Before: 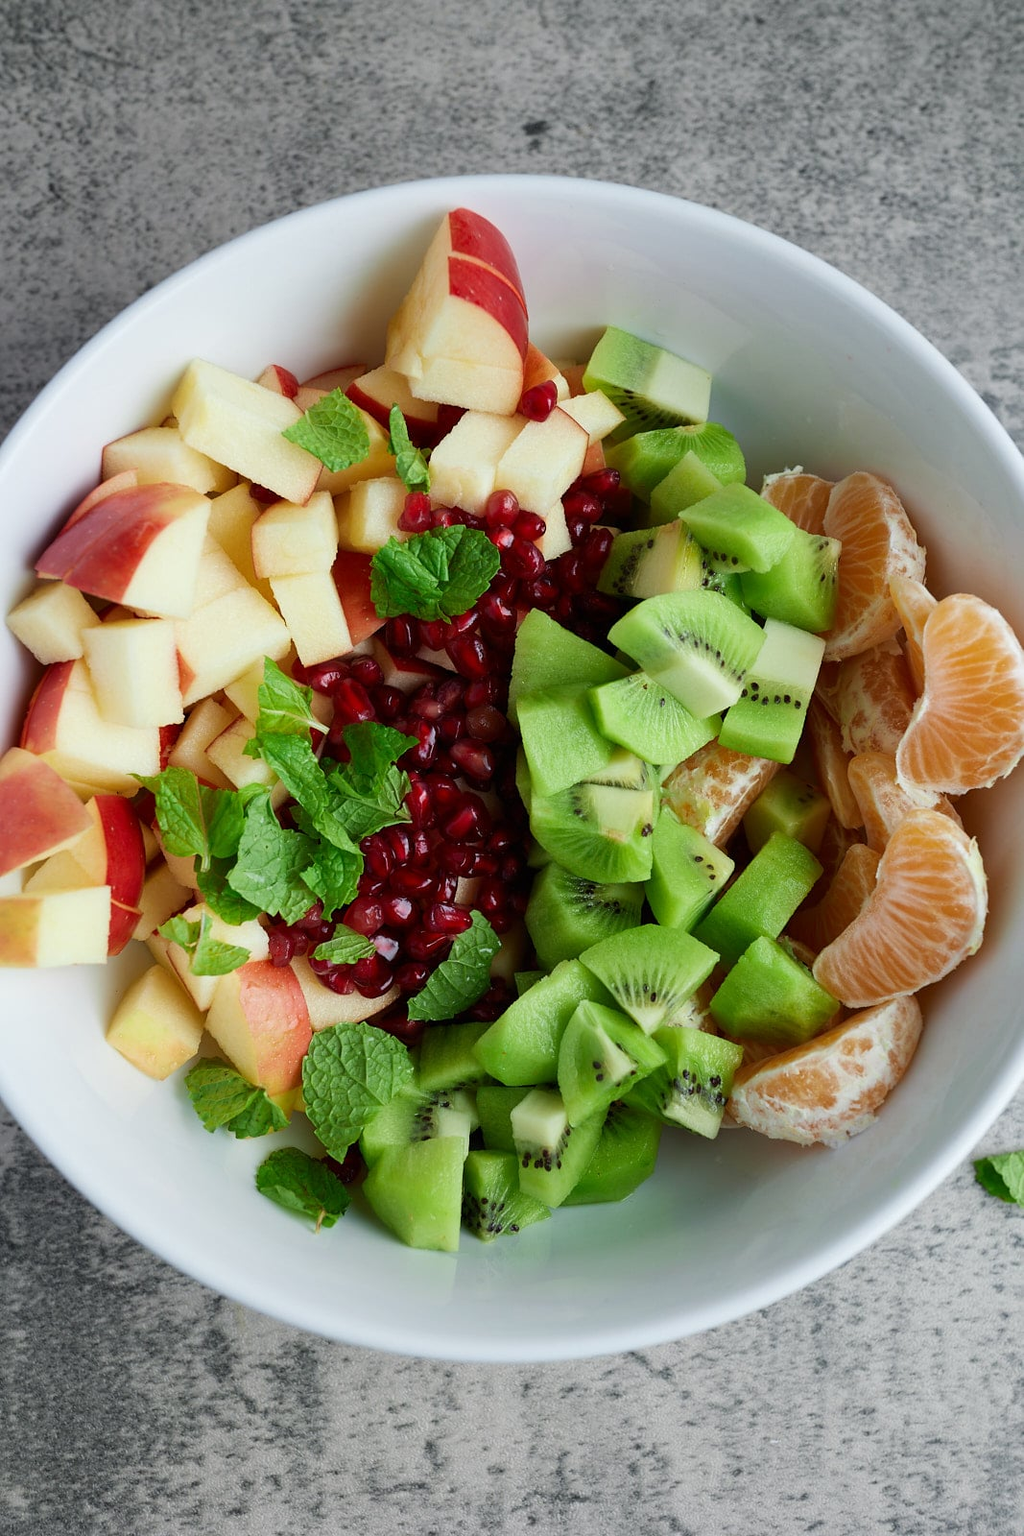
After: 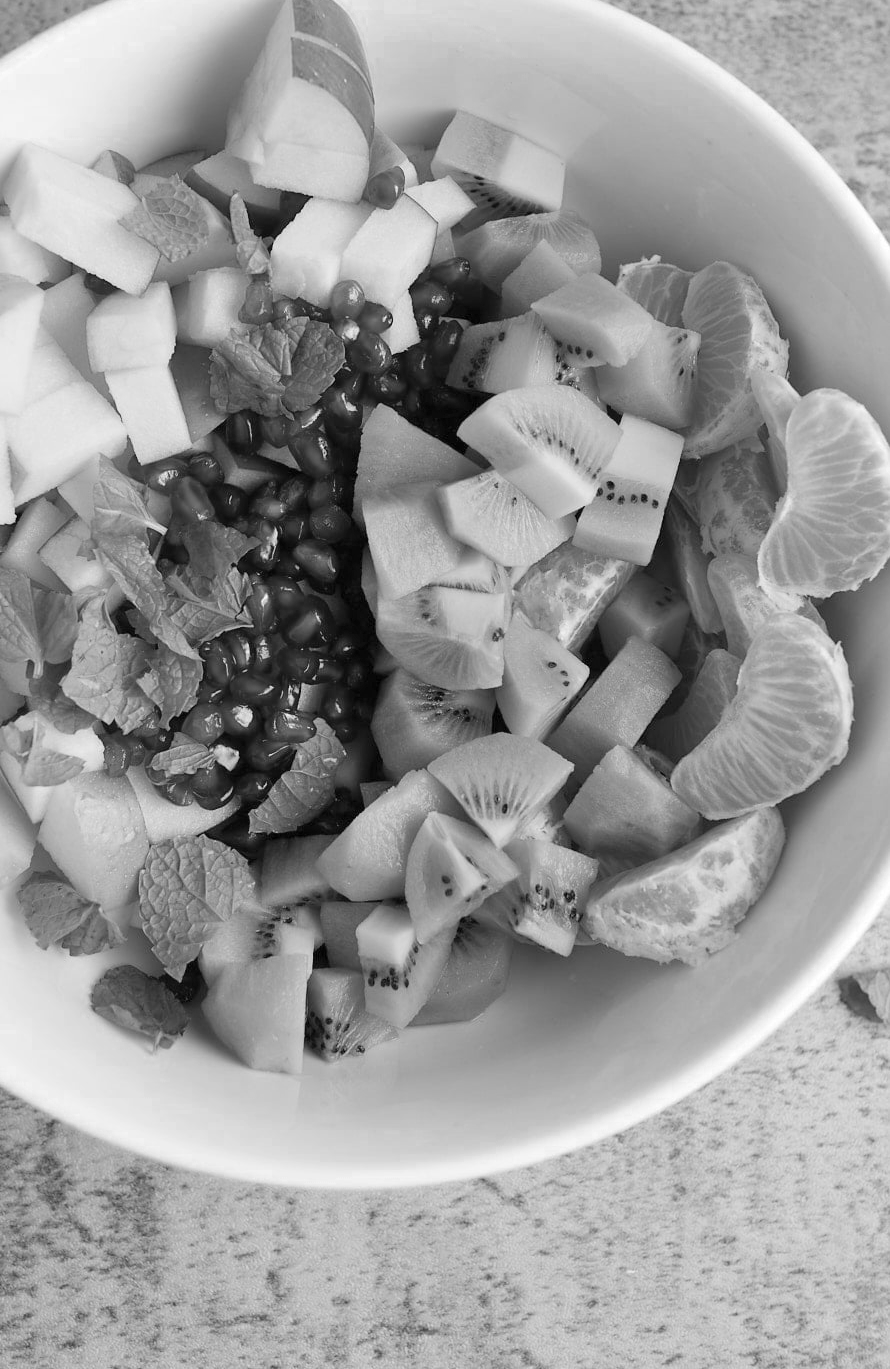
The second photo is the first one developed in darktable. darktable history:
contrast brightness saturation: brightness 0.15
crop: left 16.535%, top 14.402%
color zones: curves: ch0 [(0, 0.613) (0.01, 0.613) (0.245, 0.448) (0.498, 0.529) (0.642, 0.665) (0.879, 0.777) (0.99, 0.613)]; ch1 [(0, 0) (0.143, 0) (0.286, 0) (0.429, 0) (0.571, 0) (0.714, 0) (0.857, 0)]
